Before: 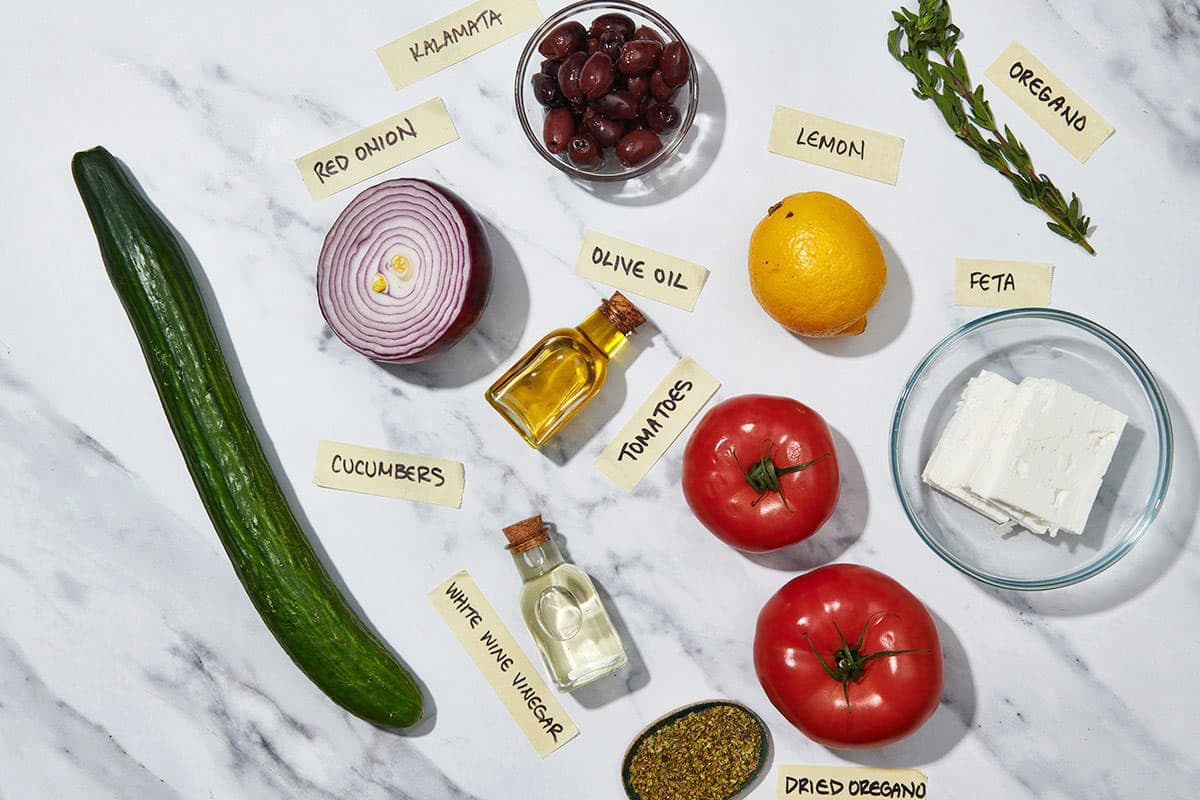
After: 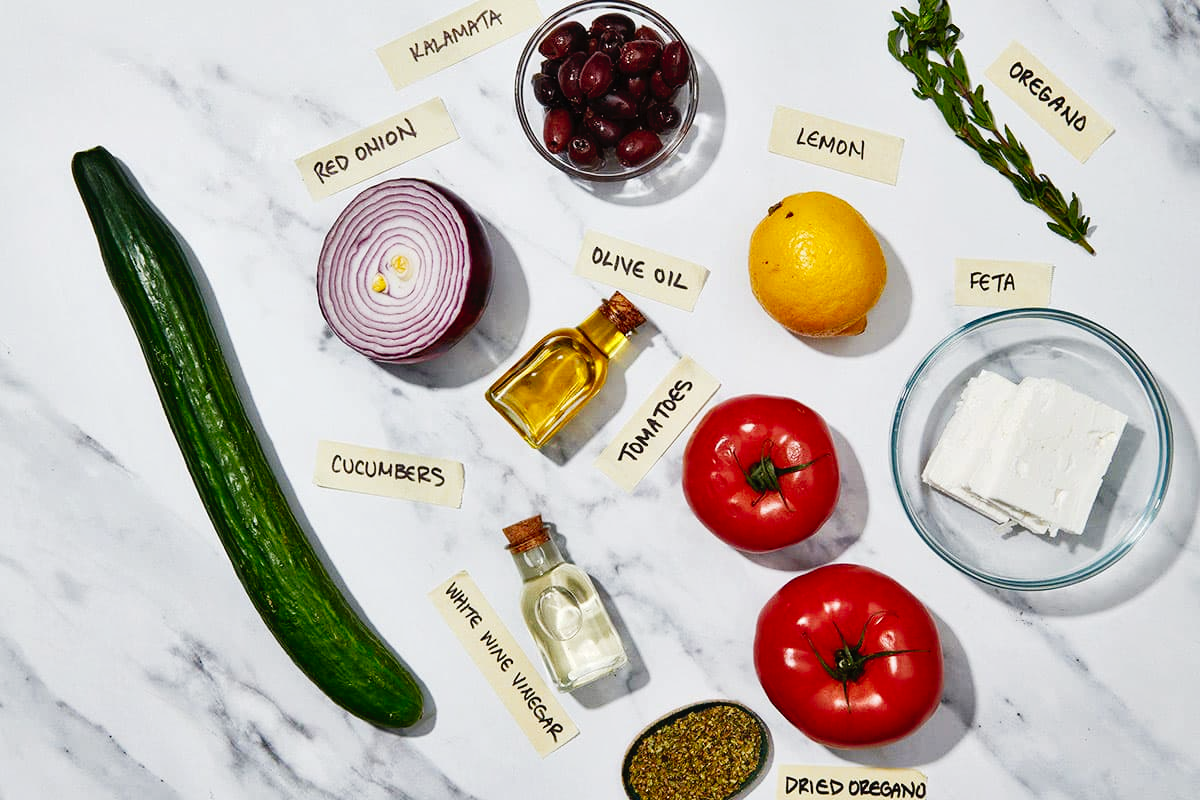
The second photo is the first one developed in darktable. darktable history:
shadows and highlights: shadows 29.61, highlights -30.47, low approximation 0.01, soften with gaussian
tone curve: curves: ch0 [(0, 0) (0.003, 0.007) (0.011, 0.01) (0.025, 0.018) (0.044, 0.028) (0.069, 0.034) (0.1, 0.04) (0.136, 0.051) (0.177, 0.104) (0.224, 0.161) (0.277, 0.234) (0.335, 0.316) (0.399, 0.41) (0.468, 0.487) (0.543, 0.577) (0.623, 0.679) (0.709, 0.769) (0.801, 0.854) (0.898, 0.922) (1, 1)], preserve colors none
